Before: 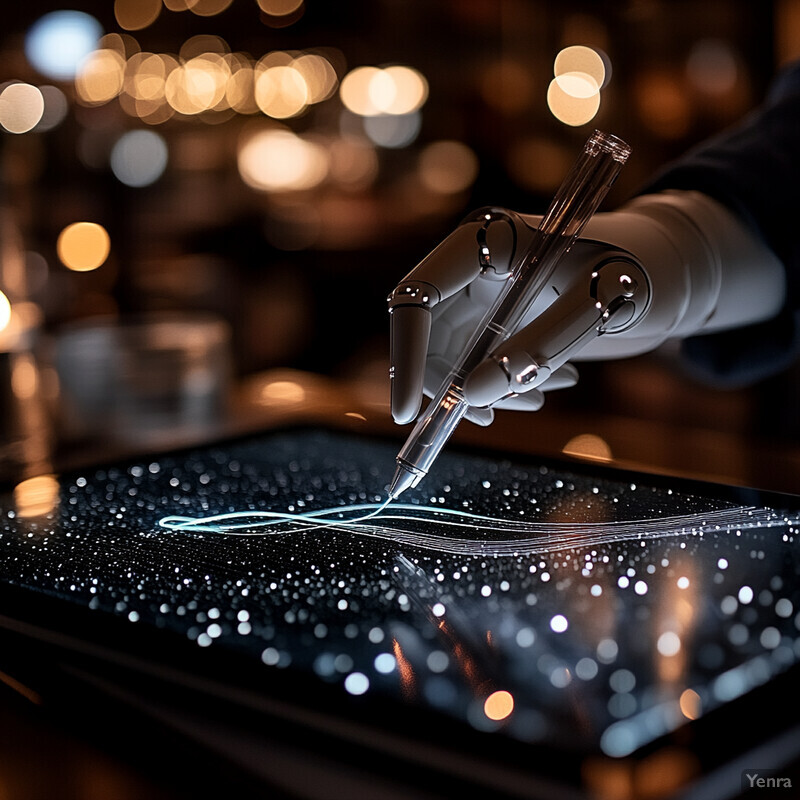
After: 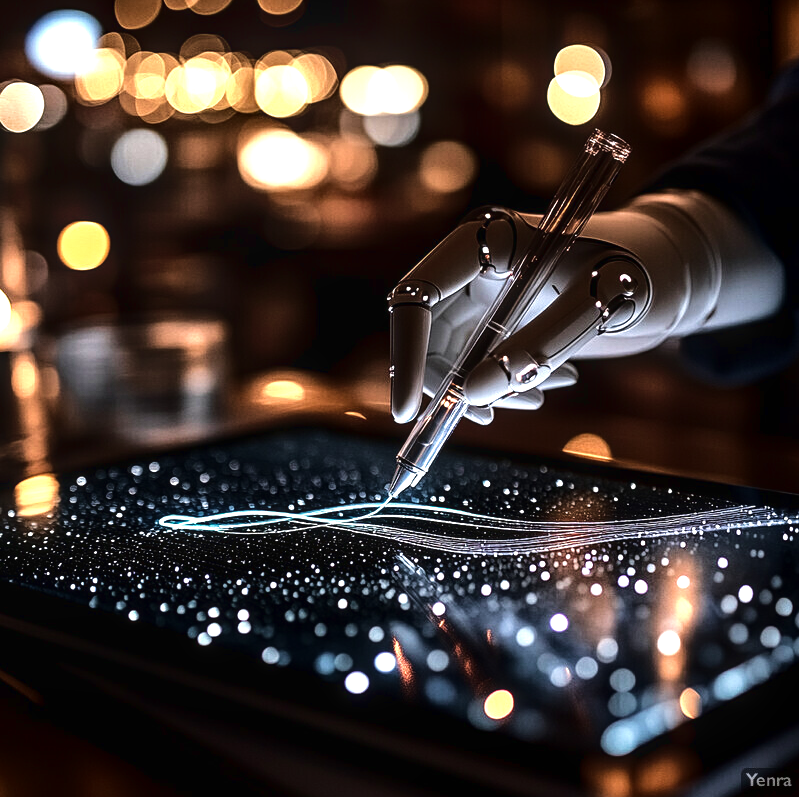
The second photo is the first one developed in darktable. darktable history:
velvia: on, module defaults
shadows and highlights: shadows -23.63, highlights 47.39, soften with gaussian
exposure: black level correction 0, exposure 0.703 EV, compensate exposure bias true, compensate highlight preservation false
local contrast: detail 139%
crop: top 0.2%, bottom 0.157%
tone equalizer: -8 EV -0.762 EV, -7 EV -0.7 EV, -6 EV -0.603 EV, -5 EV -0.365 EV, -3 EV 0.396 EV, -2 EV 0.6 EV, -1 EV 0.692 EV, +0 EV 0.731 EV, edges refinement/feathering 500, mask exposure compensation -1.57 EV, preserve details no
tone curve: curves: ch0 [(0, 0.013) (0.175, 0.11) (0.337, 0.304) (0.498, 0.485) (0.78, 0.742) (0.993, 0.954)]; ch1 [(0, 0) (0.294, 0.184) (0.359, 0.34) (0.362, 0.35) (0.43, 0.41) (0.469, 0.463) (0.495, 0.502) (0.54, 0.563) (0.612, 0.641) (1, 1)]; ch2 [(0, 0) (0.44, 0.437) (0.495, 0.502) (0.524, 0.534) (0.557, 0.56) (0.634, 0.654) (0.728, 0.722) (1, 1)]
